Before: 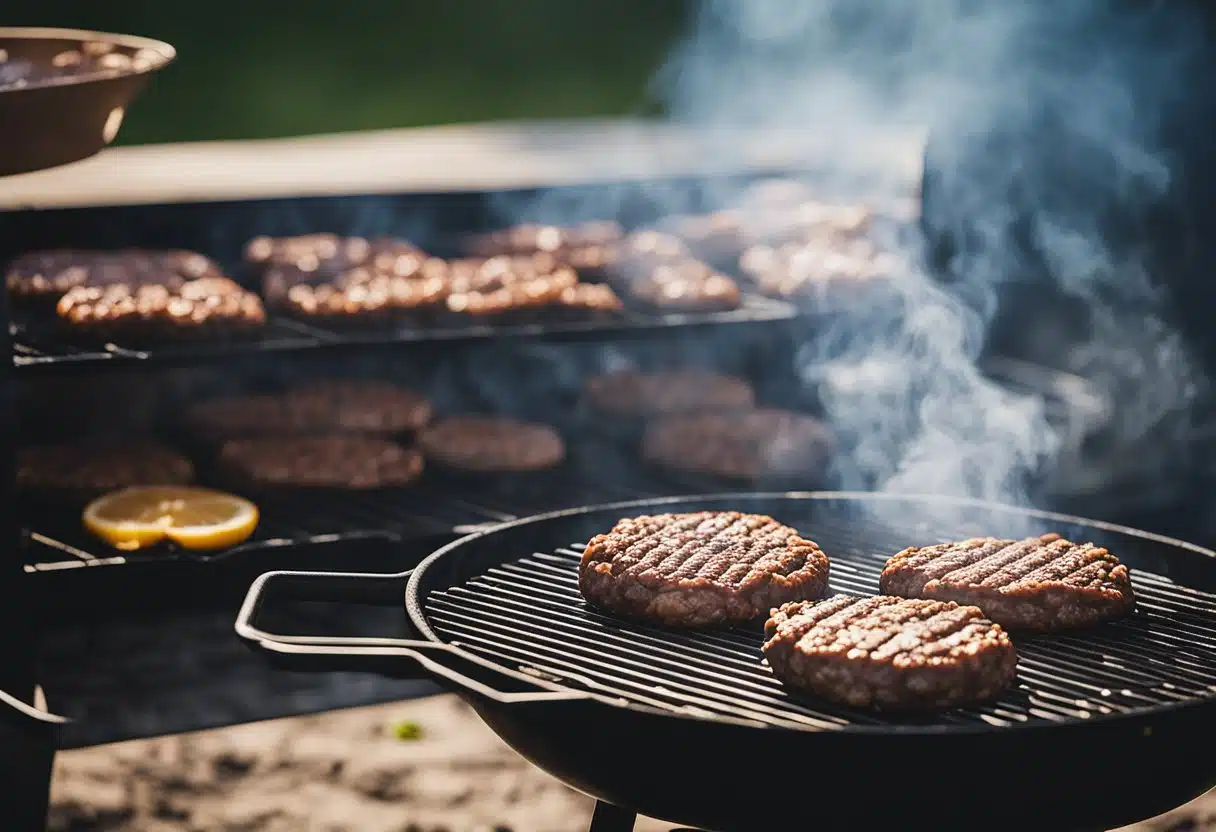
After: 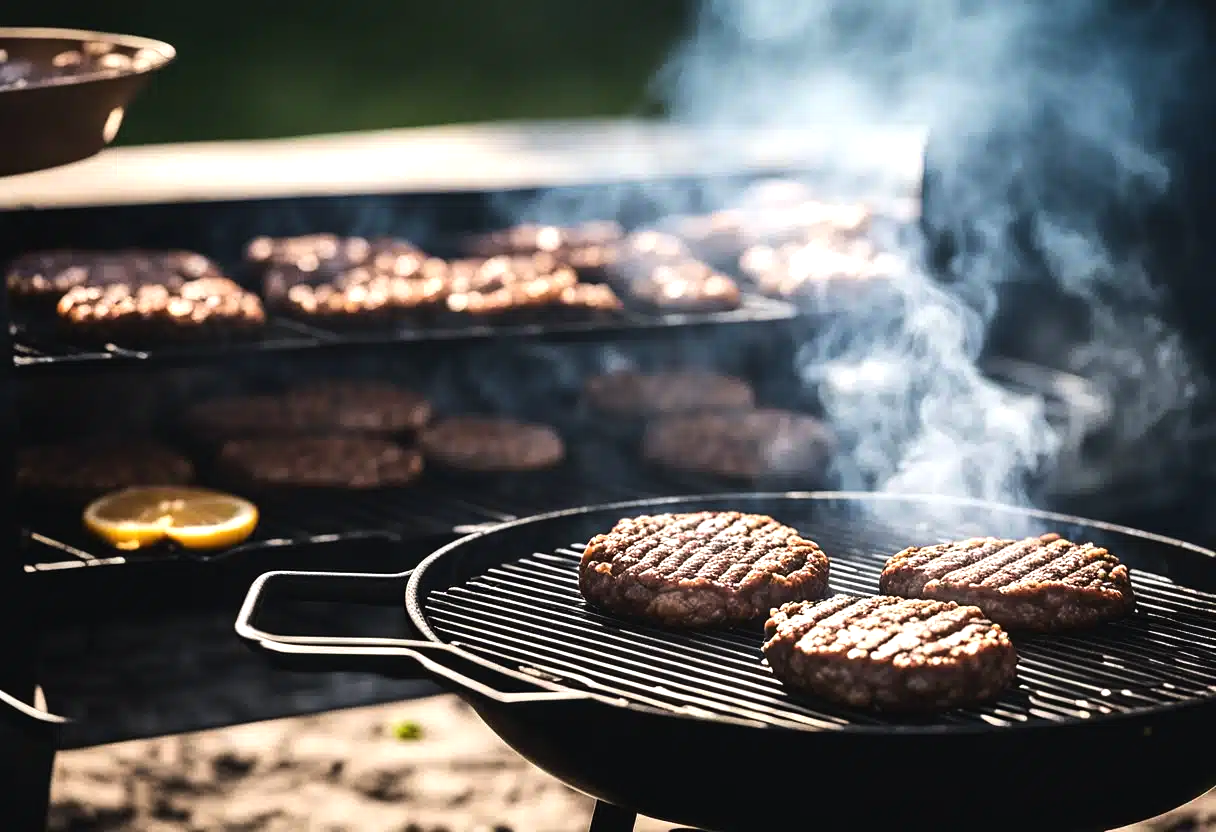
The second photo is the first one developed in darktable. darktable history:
exposure: compensate highlight preservation false
tone equalizer: -8 EV -0.75 EV, -7 EV -0.7 EV, -6 EV -0.6 EV, -5 EV -0.4 EV, -3 EV 0.4 EV, -2 EV 0.6 EV, -1 EV 0.7 EV, +0 EV 0.75 EV, edges refinement/feathering 500, mask exposure compensation -1.57 EV, preserve details no
